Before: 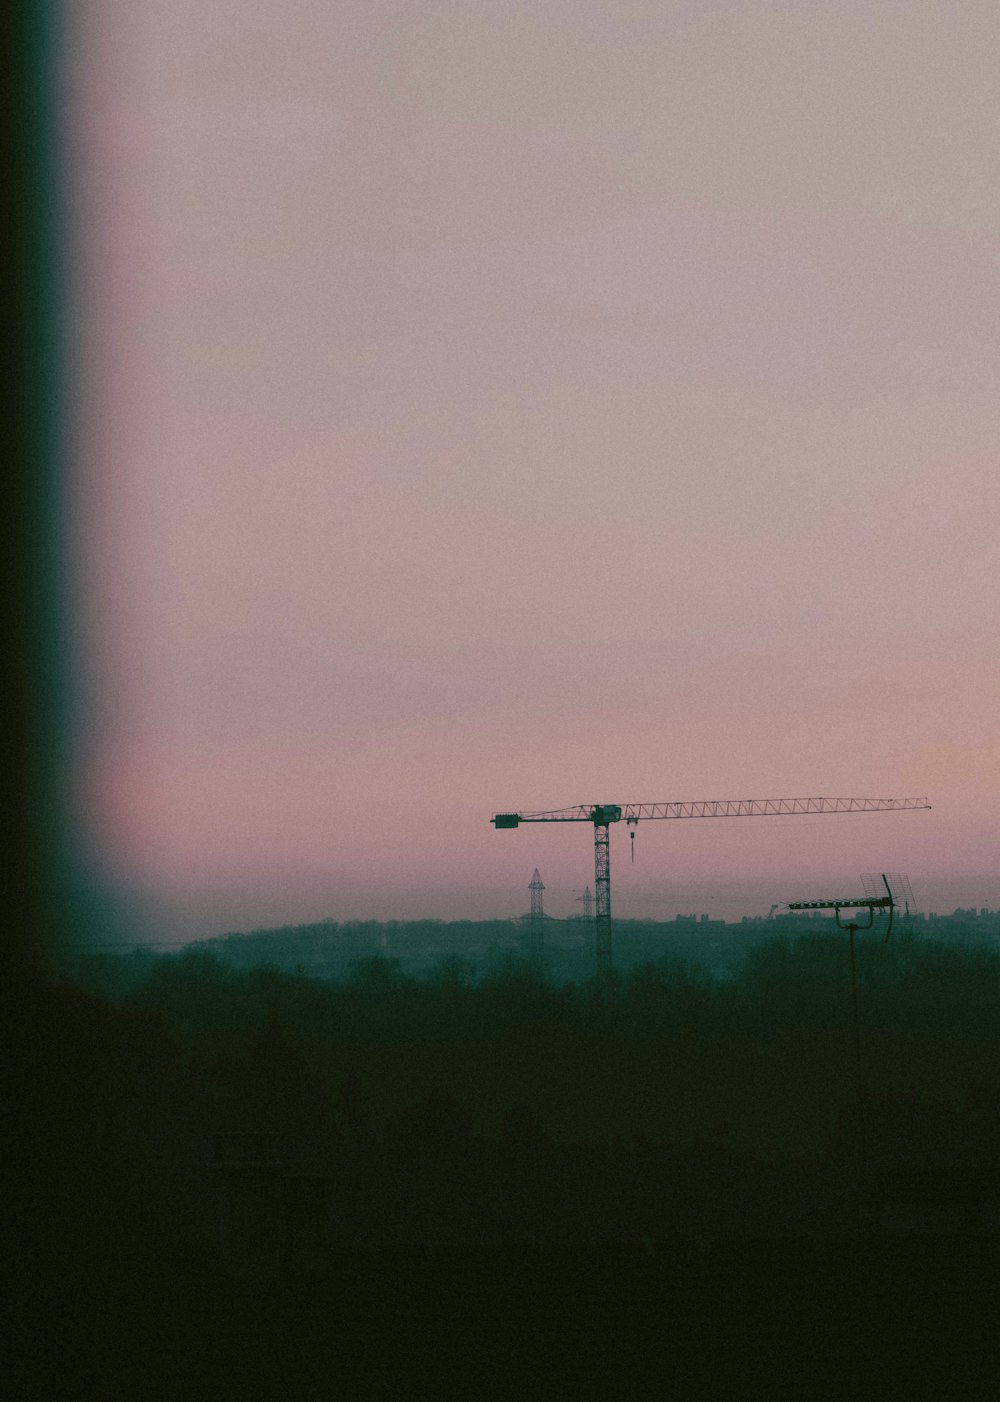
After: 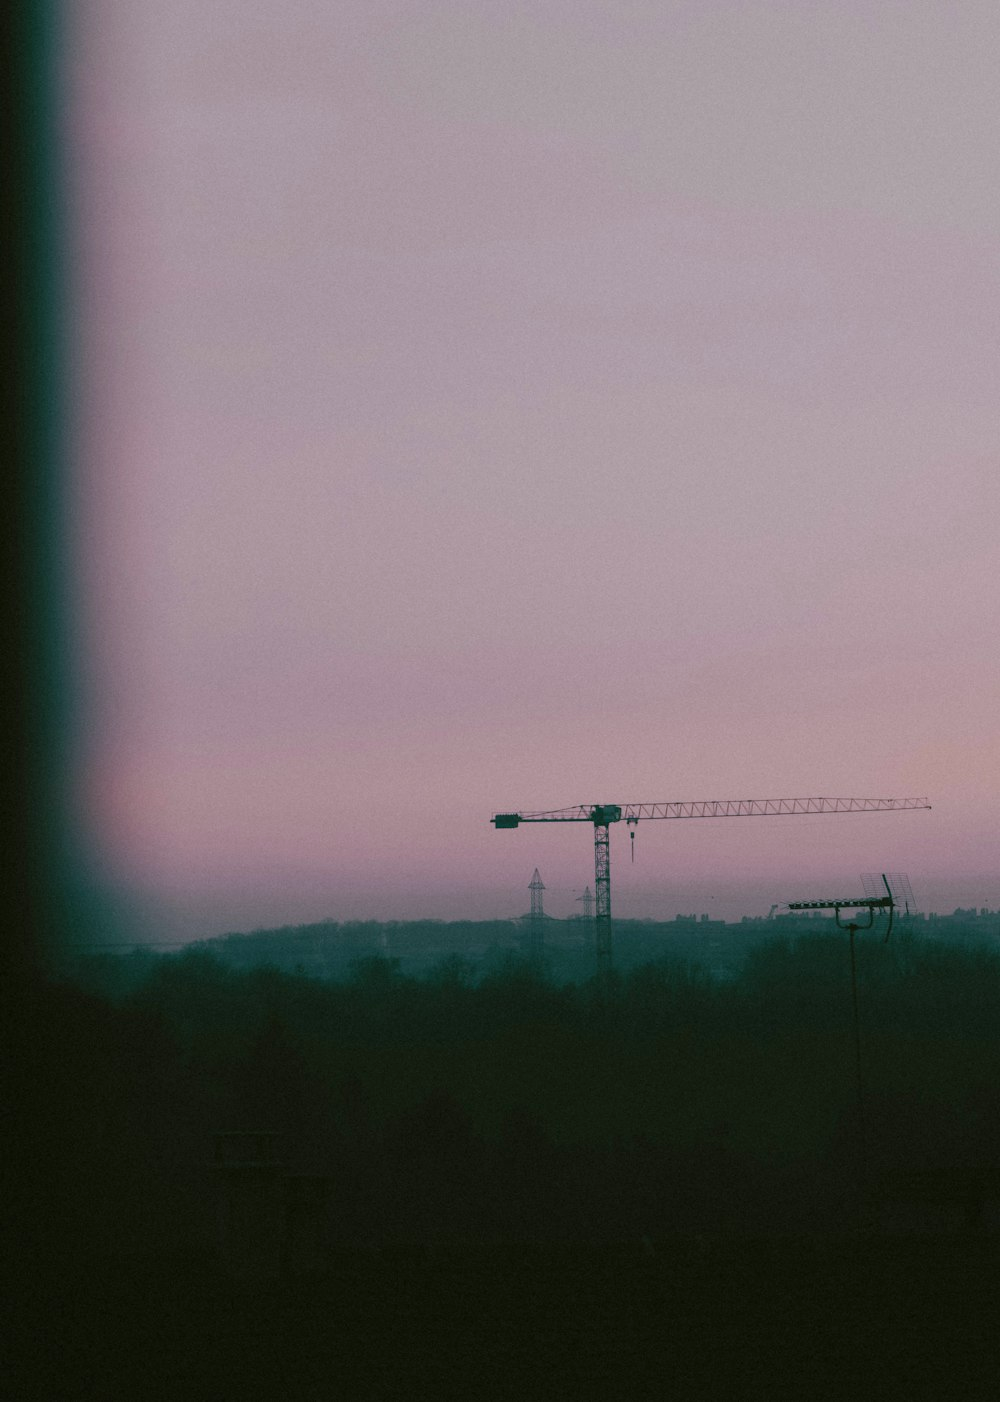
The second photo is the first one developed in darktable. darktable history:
color calibration: illuminant as shot in camera, x 0.358, y 0.373, temperature 4628.91 K
color zones: curves: ch1 [(0, 0.469) (0.072, 0.457) (0.243, 0.494) (0.429, 0.5) (0.571, 0.5) (0.714, 0.5) (0.857, 0.5) (1, 0.469)]; ch2 [(0, 0.499) (0.143, 0.467) (0.242, 0.436) (0.429, 0.493) (0.571, 0.5) (0.714, 0.5) (0.857, 0.5) (1, 0.499)]
